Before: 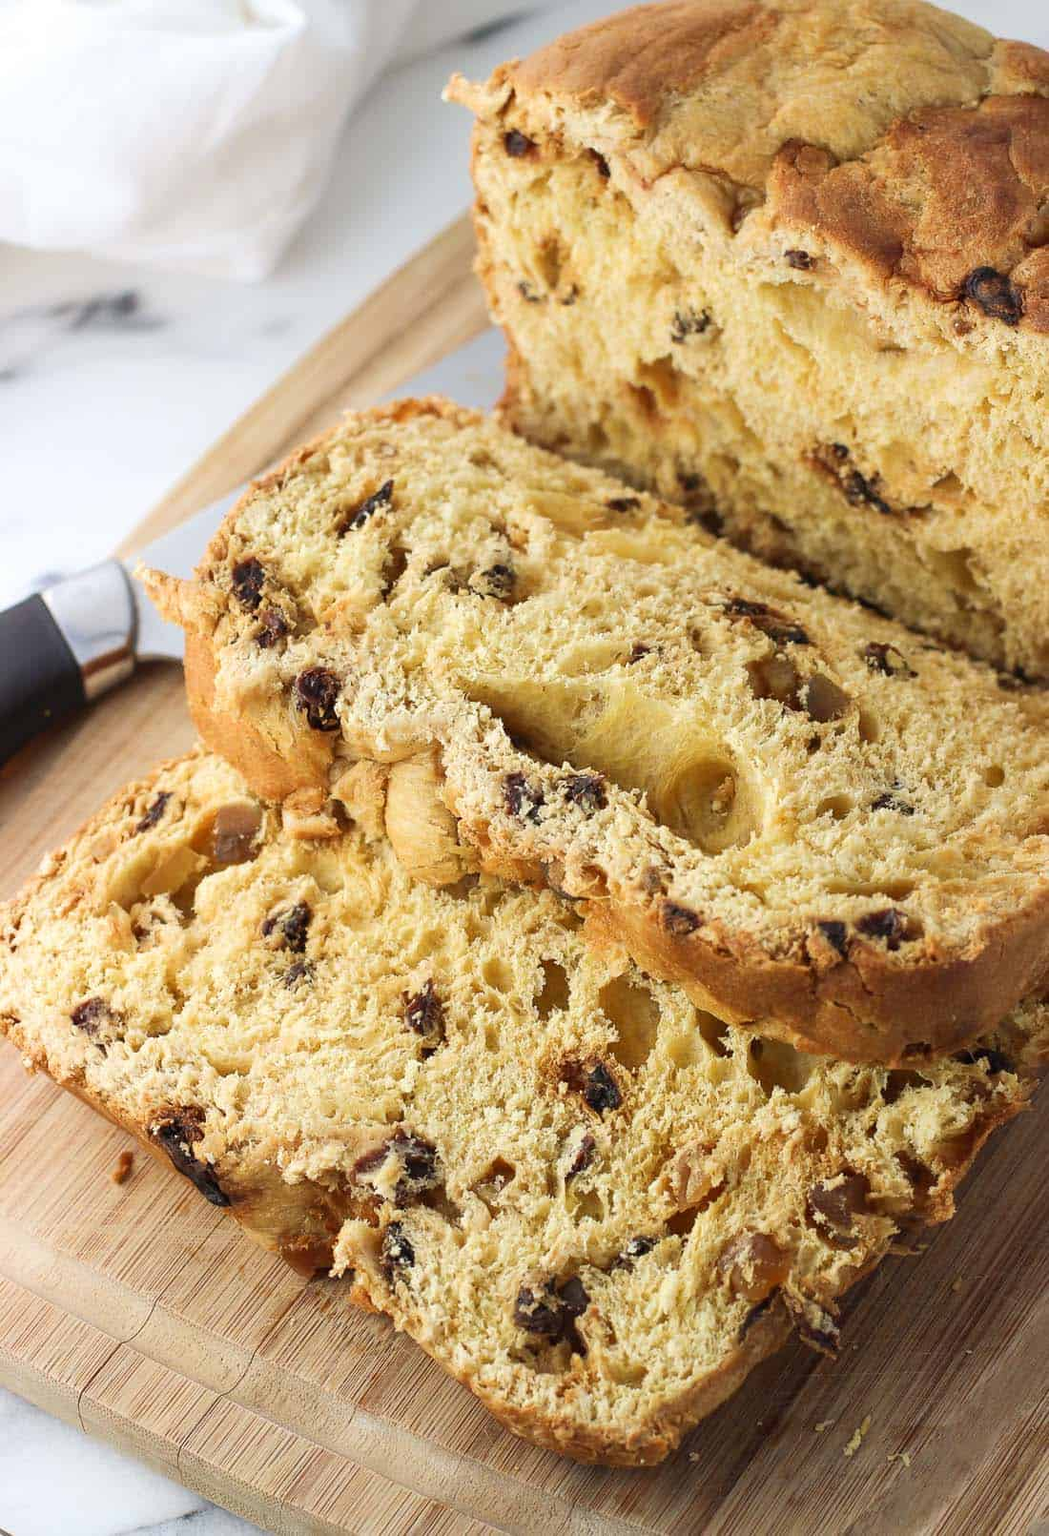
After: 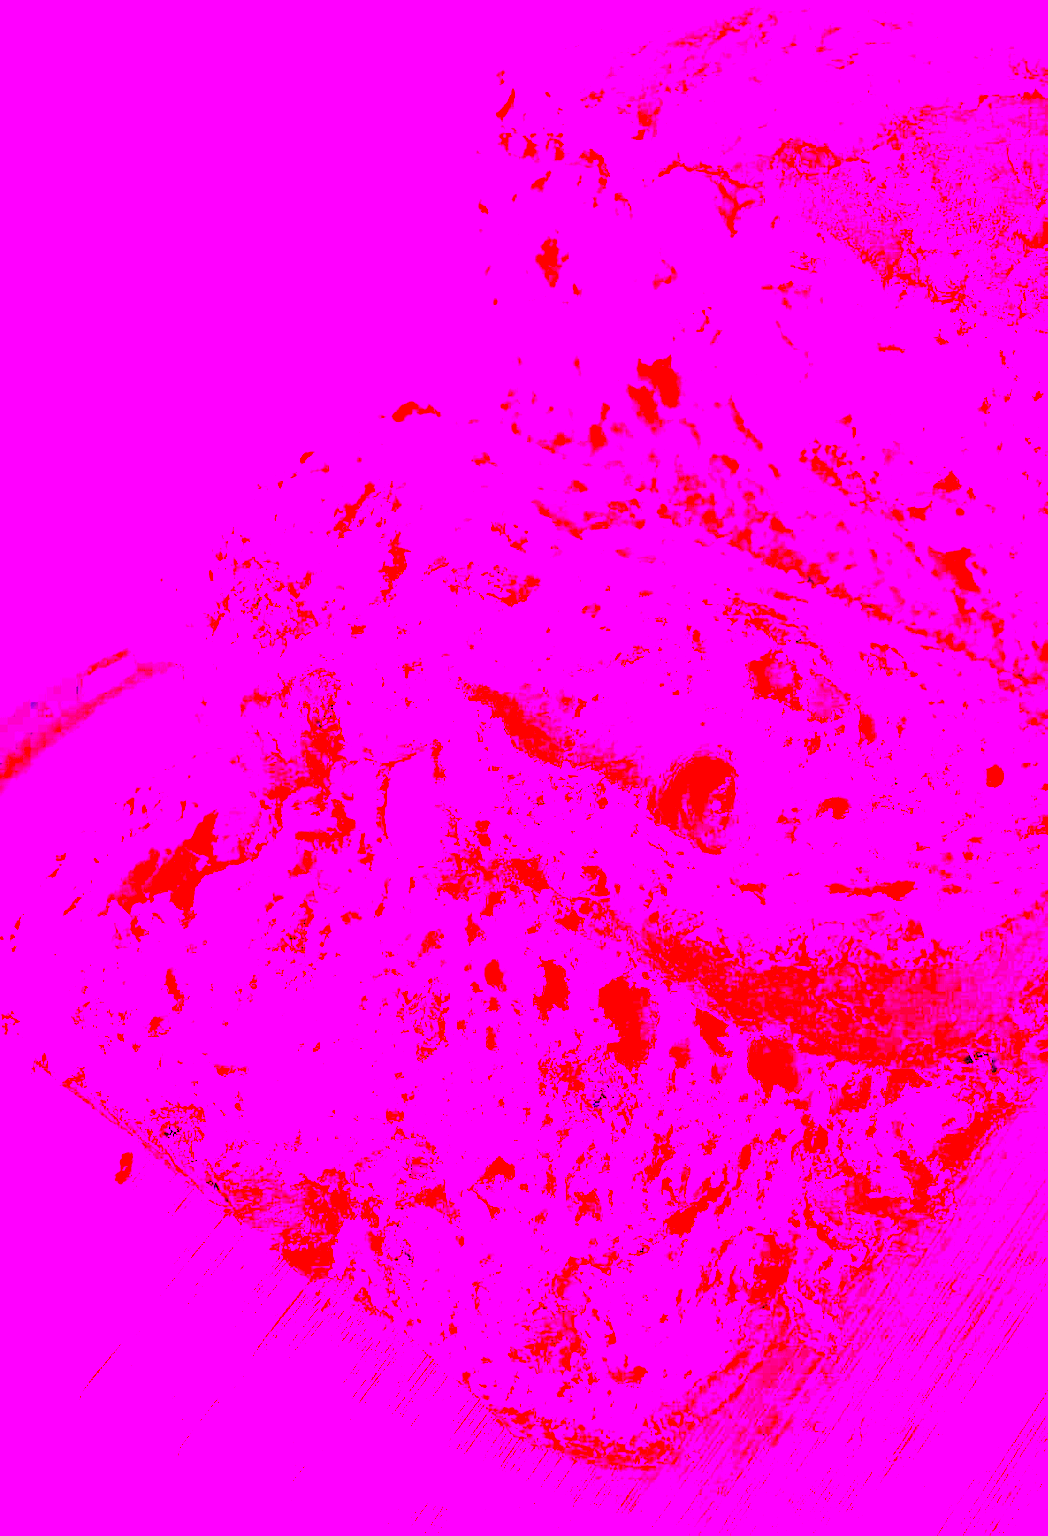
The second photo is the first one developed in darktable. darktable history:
tone equalizer: on, module defaults
color balance rgb: perceptual saturation grading › global saturation 30%, global vibrance 20%
rgb curve: curves: ch0 [(0, 0) (0.284, 0.292) (0.505, 0.644) (1, 1)]; ch1 [(0, 0) (0.284, 0.292) (0.505, 0.644) (1, 1)]; ch2 [(0, 0) (0.284, 0.292) (0.505, 0.644) (1, 1)], compensate middle gray true
white balance: red 8, blue 8
